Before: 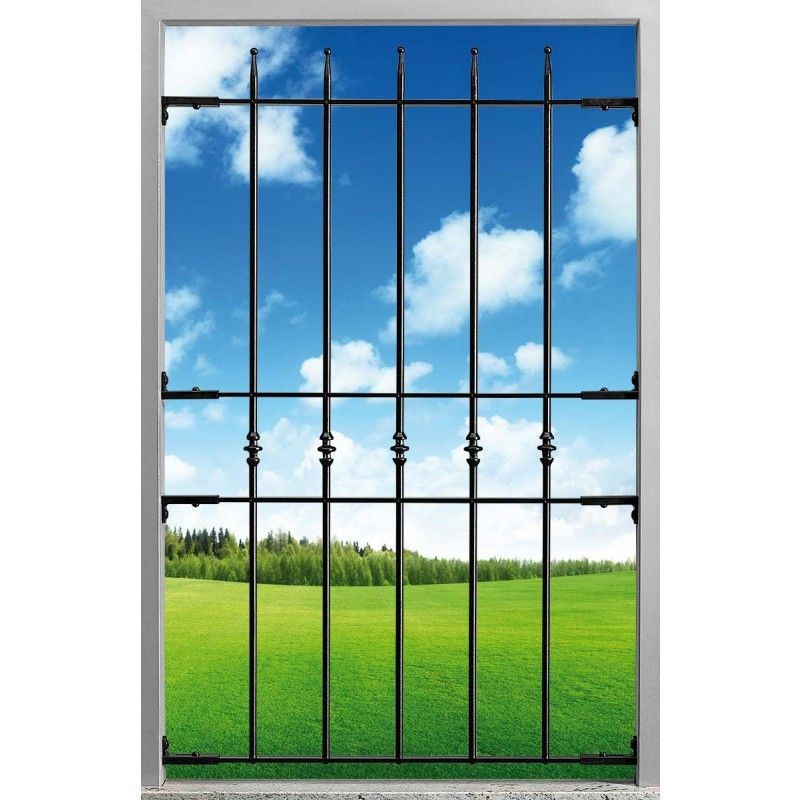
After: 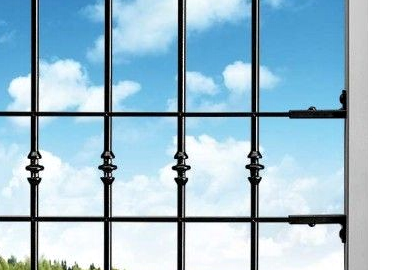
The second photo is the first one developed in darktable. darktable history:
contrast equalizer: y [[0.526, 0.53, 0.532, 0.532, 0.53, 0.525], [0.5 ×6], [0.5 ×6], [0 ×6], [0 ×6]]
crop: left 36.543%, top 35.151%, right 13.019%, bottom 31.042%
